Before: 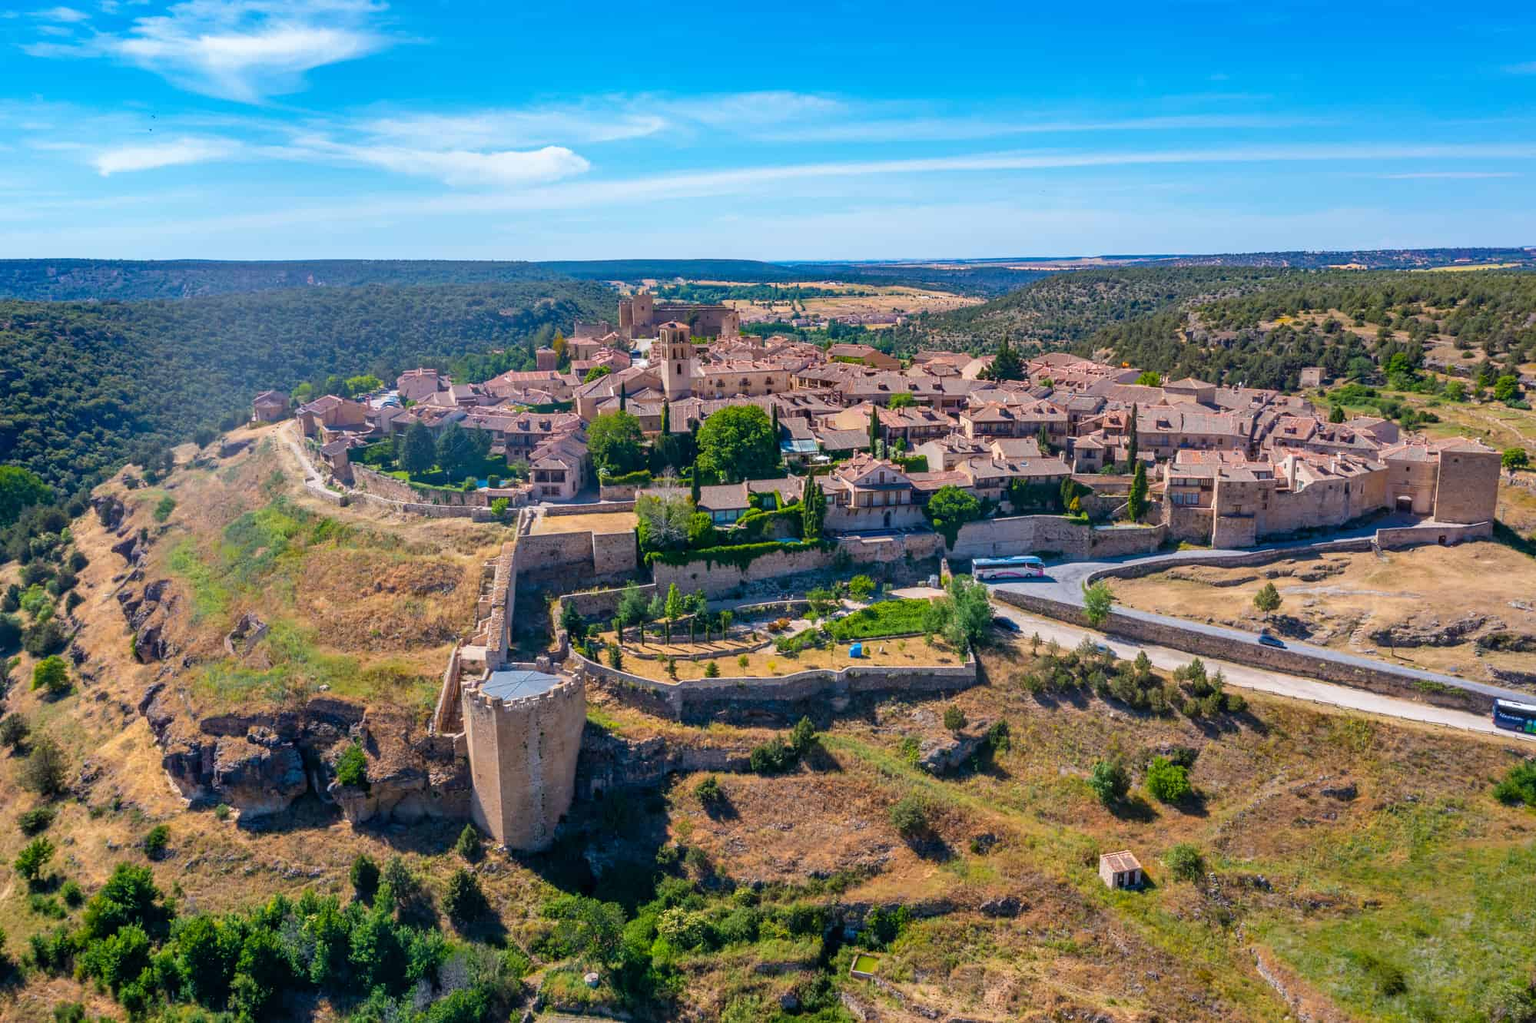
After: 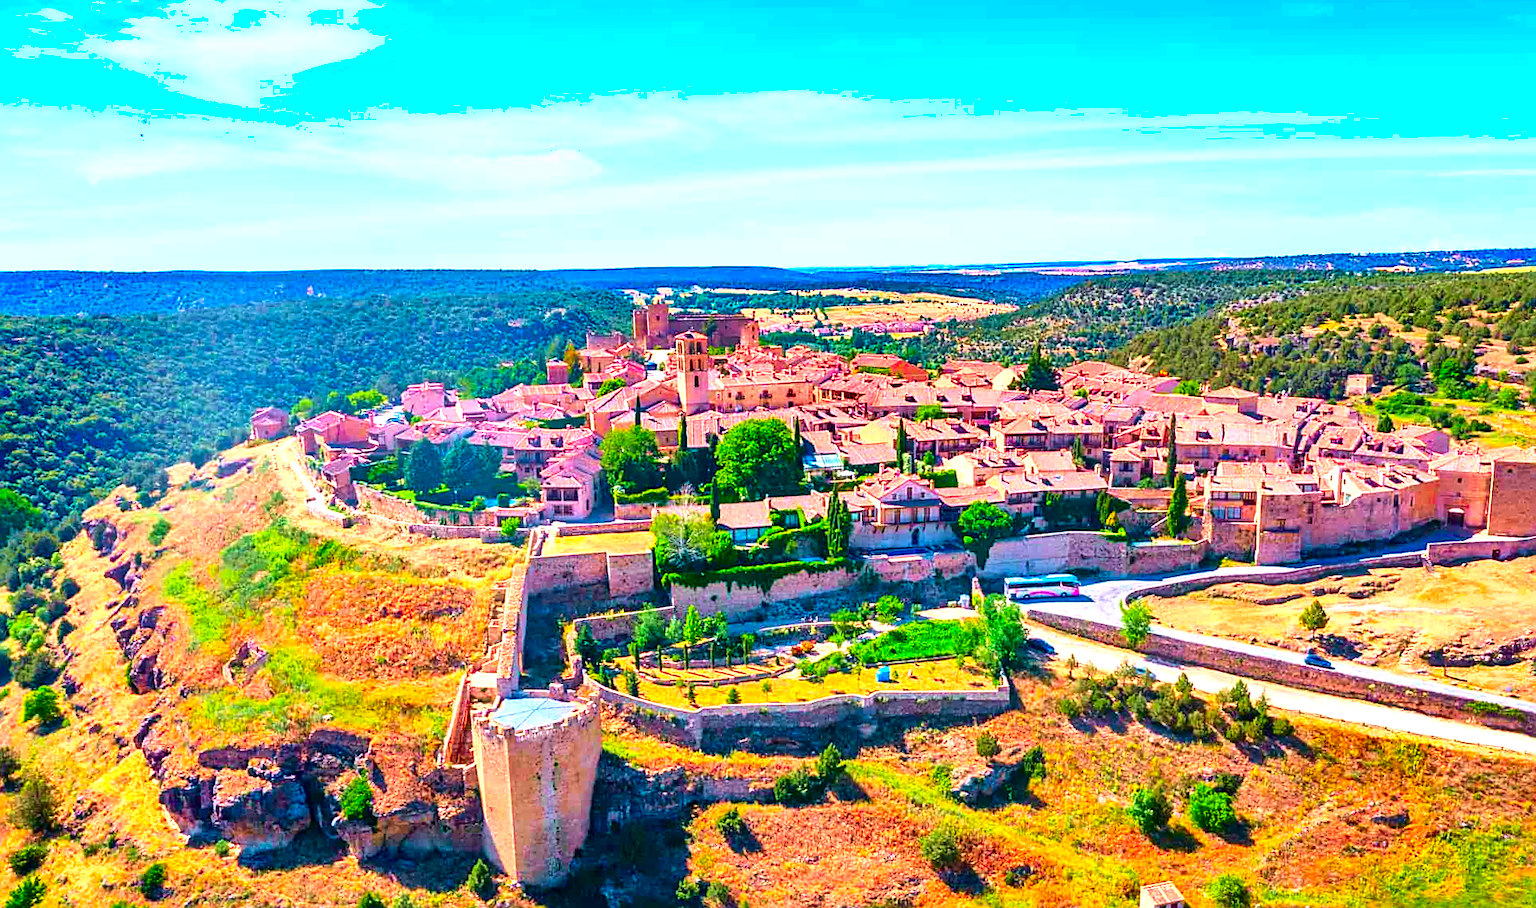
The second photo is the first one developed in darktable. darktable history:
color correction: highlights b* 0.034, saturation 2.16
exposure: black level correction 0, exposure 1.186 EV, compensate highlight preservation false
tone curve: curves: ch0 [(0.003, 0) (0.066, 0.023) (0.149, 0.094) (0.264, 0.238) (0.395, 0.401) (0.517, 0.553) (0.716, 0.743) (0.813, 0.846) (1, 1)]; ch1 [(0, 0) (0.164, 0.115) (0.337, 0.332) (0.39, 0.398) (0.464, 0.461) (0.501, 0.5) (0.521, 0.529) (0.571, 0.588) (0.652, 0.681) (0.733, 0.749) (0.811, 0.796) (1, 1)]; ch2 [(0, 0) (0.337, 0.382) (0.464, 0.476) (0.501, 0.502) (0.527, 0.54) (0.556, 0.567) (0.6, 0.59) (0.687, 0.675) (1, 1)], color space Lab, independent channels, preserve colors none
shadows and highlights: low approximation 0.01, soften with gaussian
crop and rotate: angle 0.433°, left 0.275%, right 3.016%, bottom 14.138%
sharpen: on, module defaults
velvia: on, module defaults
